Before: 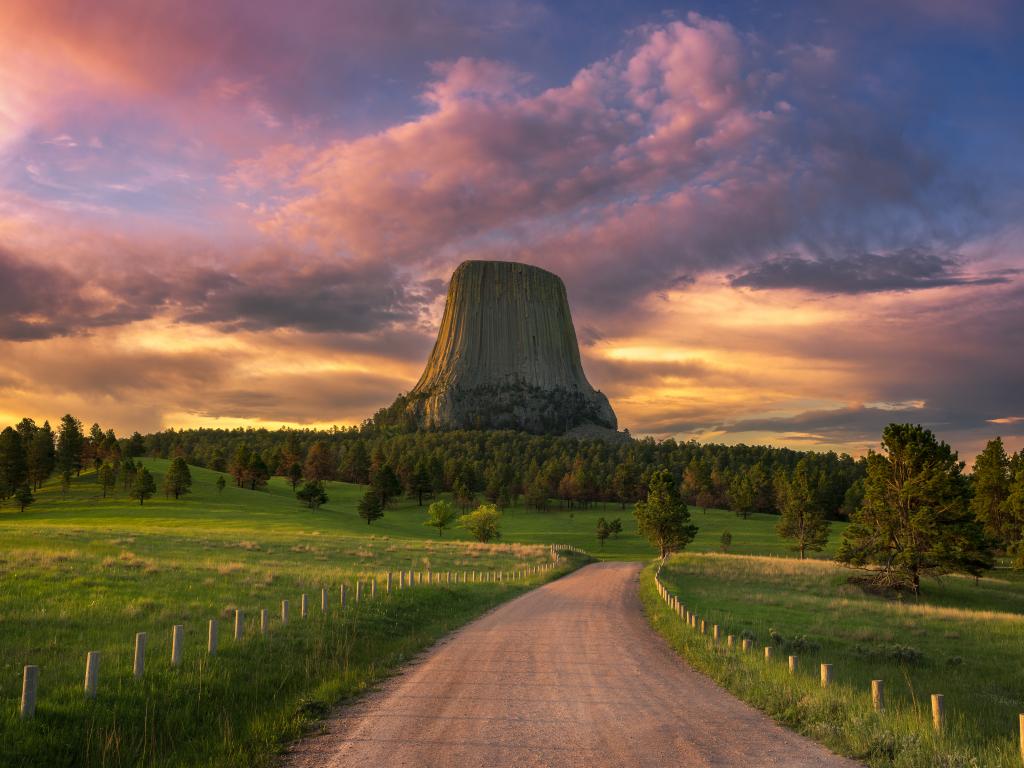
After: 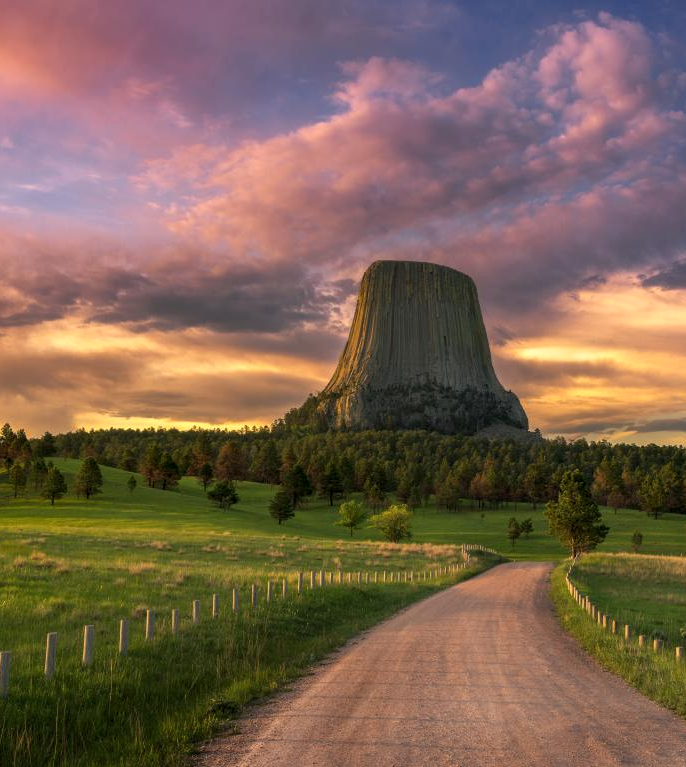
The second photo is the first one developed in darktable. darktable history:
crop and rotate: left 8.703%, right 24.277%
local contrast: highlights 106%, shadows 101%, detail 120%, midtone range 0.2
